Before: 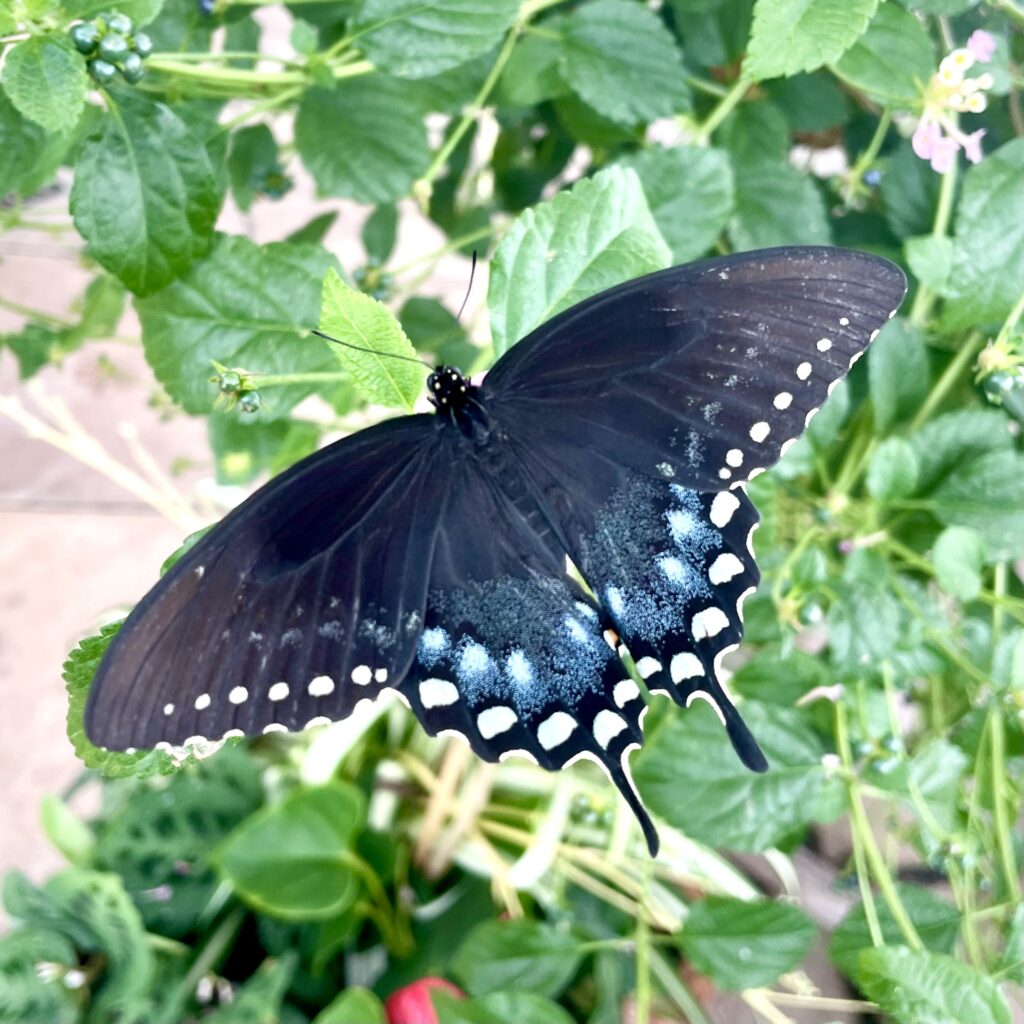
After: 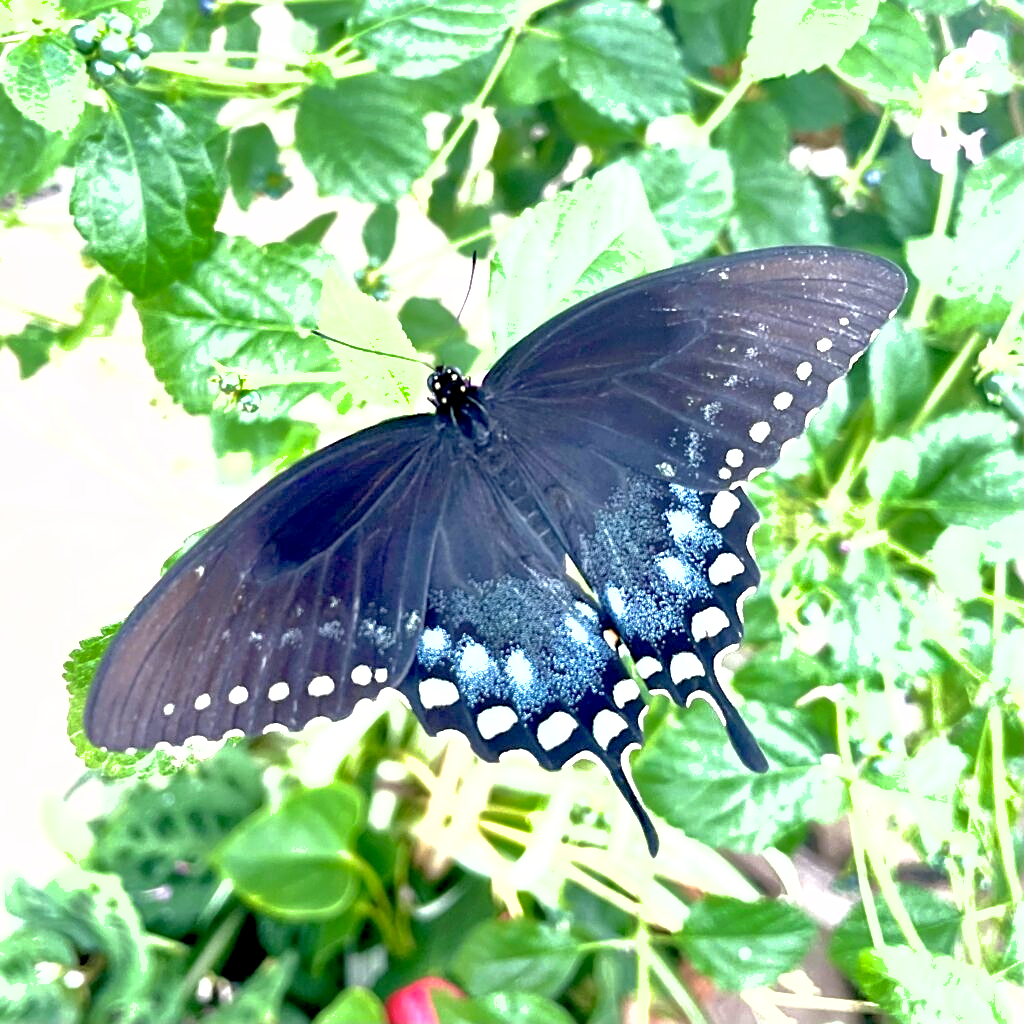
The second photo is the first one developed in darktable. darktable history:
shadows and highlights: on, module defaults
exposure: black level correction 0.001, exposure 1 EV, compensate highlight preservation false
sharpen: on, module defaults
